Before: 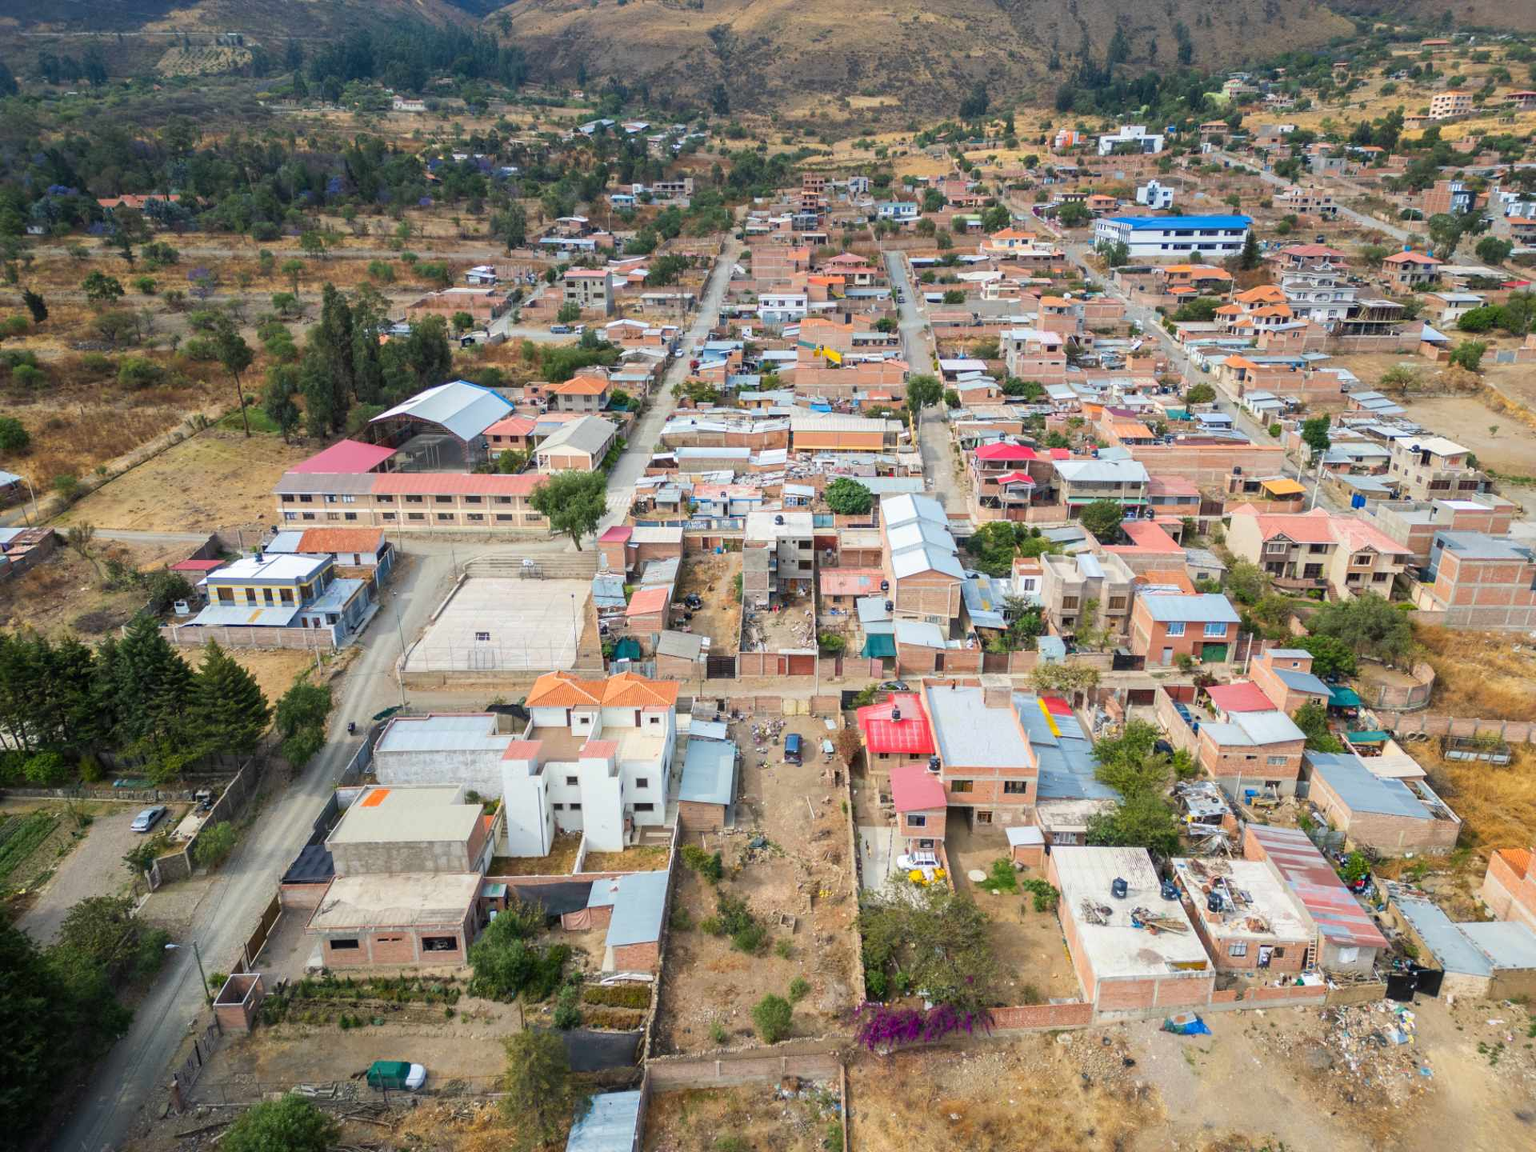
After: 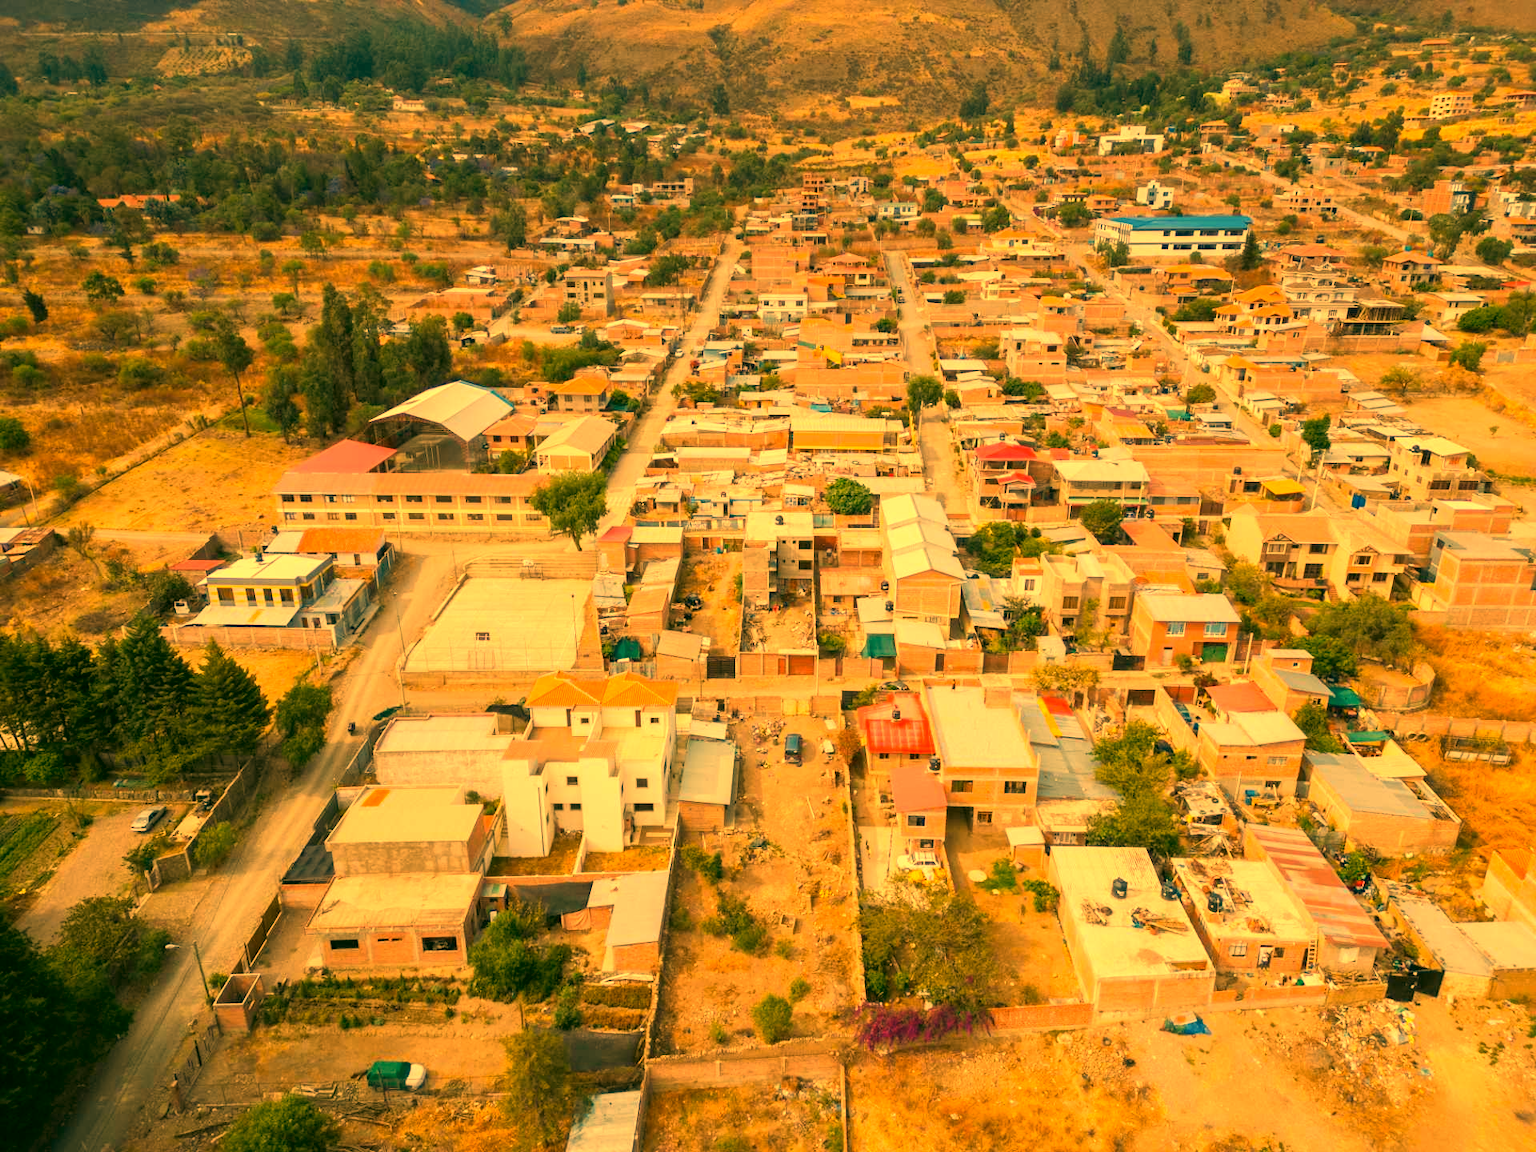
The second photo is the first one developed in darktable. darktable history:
color correction: highlights a* 5.3, highlights b* 24.26, shadows a* -15.58, shadows b* 4.02
white balance: red 1.467, blue 0.684
